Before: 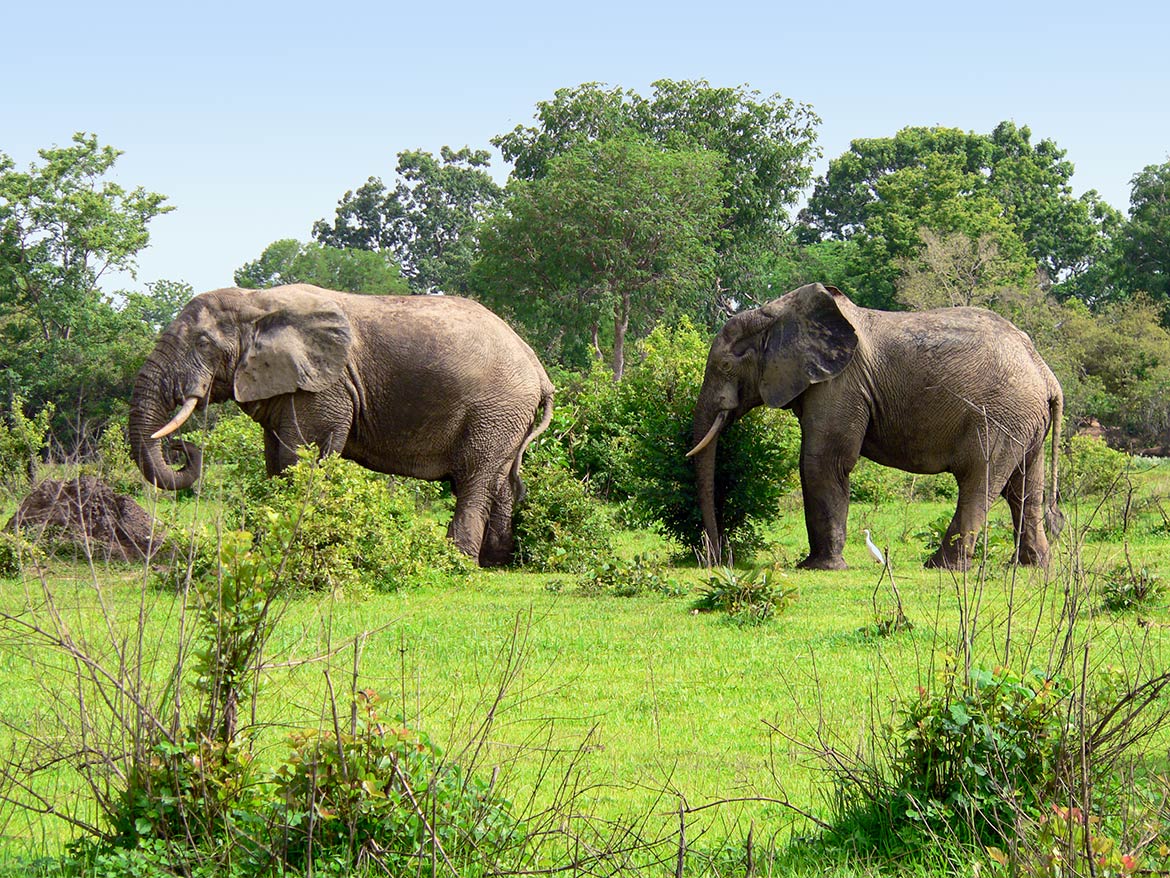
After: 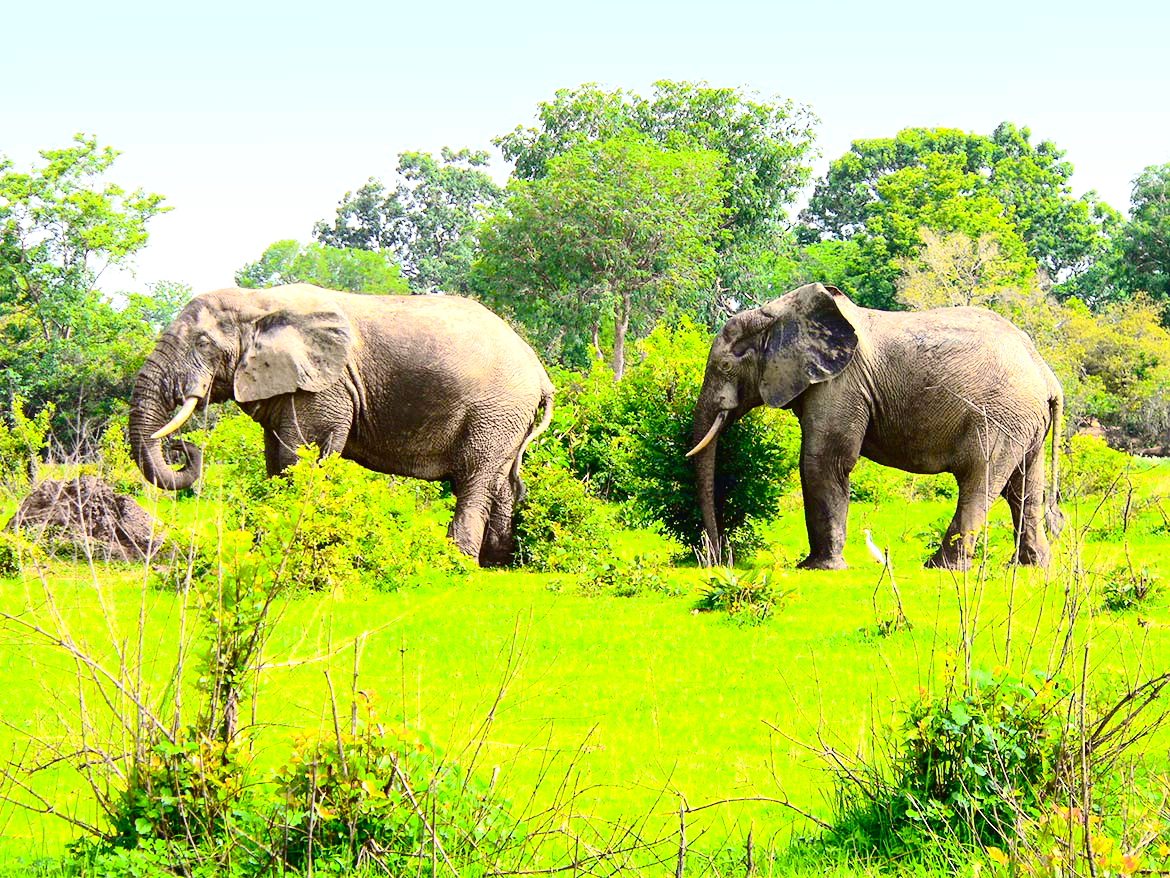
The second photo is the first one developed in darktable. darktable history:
tone curve: curves: ch0 [(0.003, 0.023) (0.071, 0.052) (0.236, 0.197) (0.466, 0.557) (0.644, 0.748) (0.803, 0.88) (0.994, 0.968)]; ch1 [(0, 0) (0.262, 0.227) (0.417, 0.386) (0.469, 0.467) (0.502, 0.498) (0.528, 0.53) (0.573, 0.57) (0.605, 0.621) (0.644, 0.671) (0.686, 0.728) (0.994, 0.987)]; ch2 [(0, 0) (0.262, 0.188) (0.385, 0.353) (0.427, 0.424) (0.495, 0.493) (0.515, 0.534) (0.547, 0.556) (0.589, 0.613) (0.644, 0.748) (1, 1)], color space Lab, independent channels, preserve colors none
exposure: black level correction 0, exposure 1 EV, compensate exposure bias true, compensate highlight preservation false
